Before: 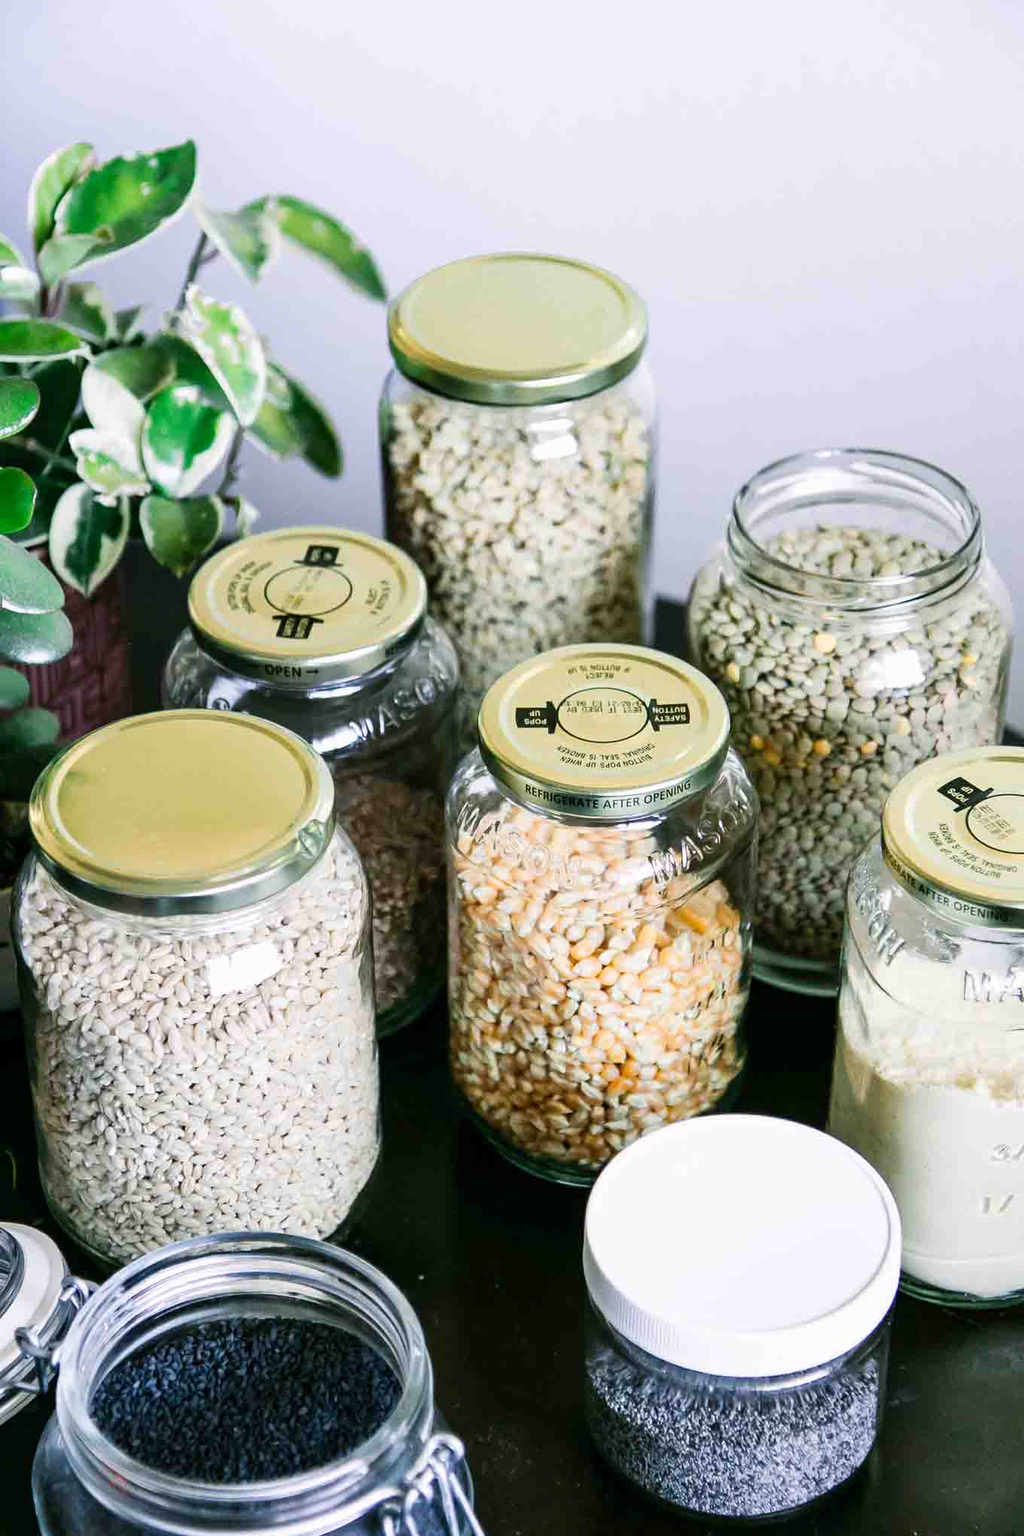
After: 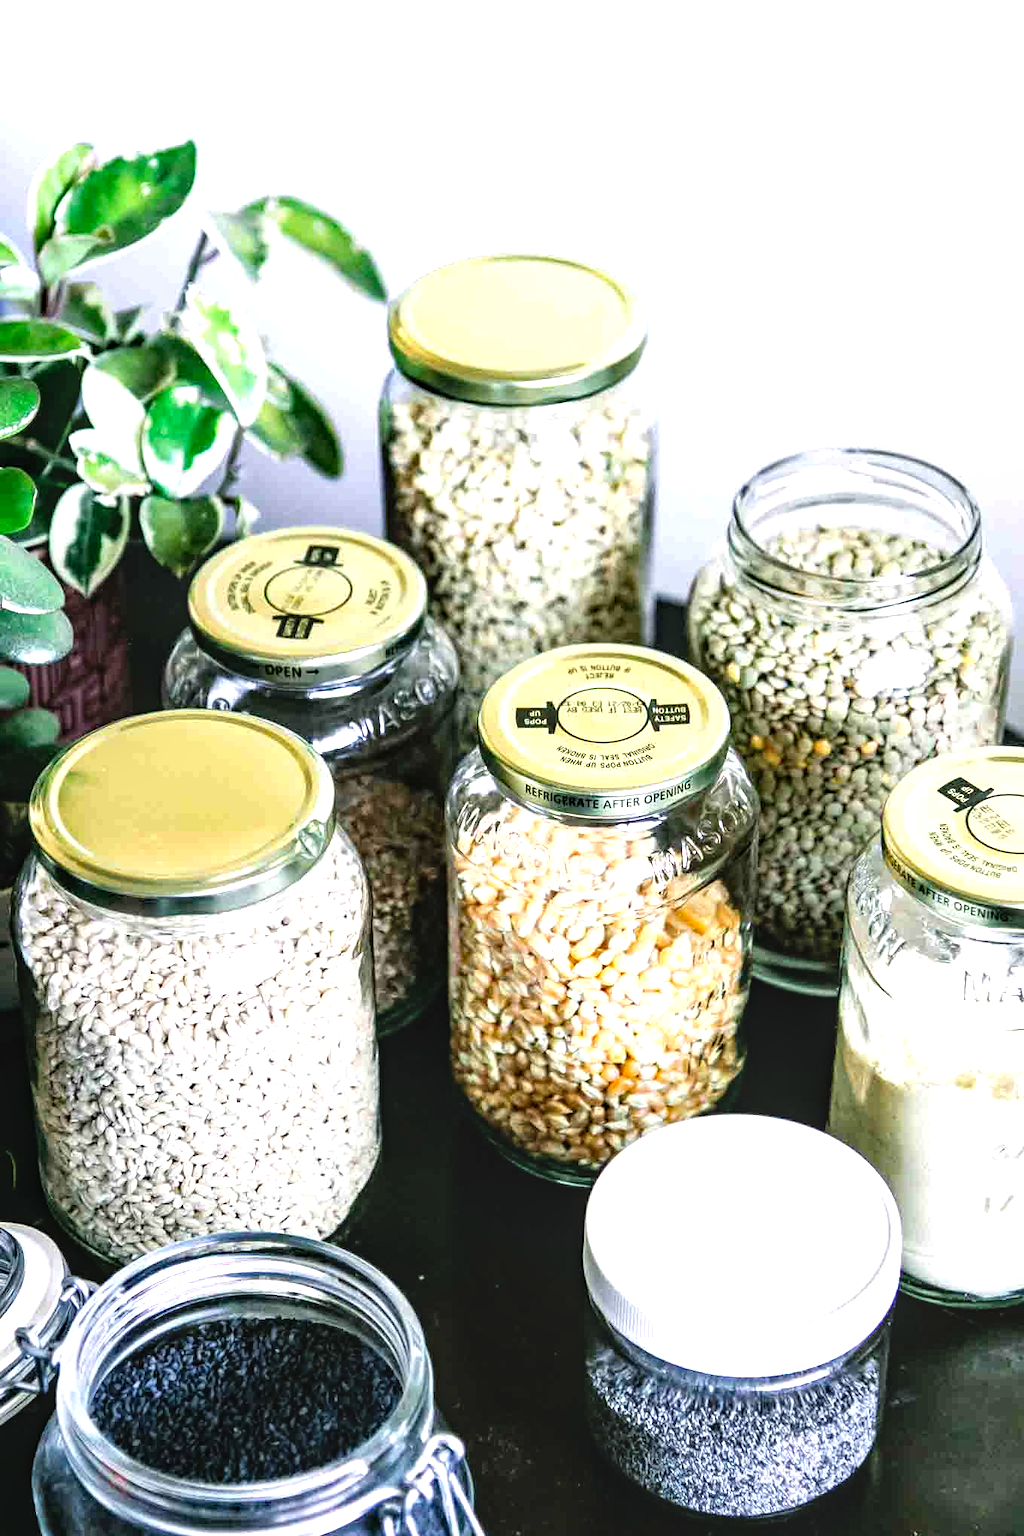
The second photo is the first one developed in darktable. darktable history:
haze removal: compatibility mode true, adaptive false
tone equalizer: -8 EV -0.737 EV, -7 EV -0.724 EV, -6 EV -0.582 EV, -5 EV -0.396 EV, -3 EV 0.383 EV, -2 EV 0.6 EV, -1 EV 0.696 EV, +0 EV 0.762 EV
local contrast: on, module defaults
